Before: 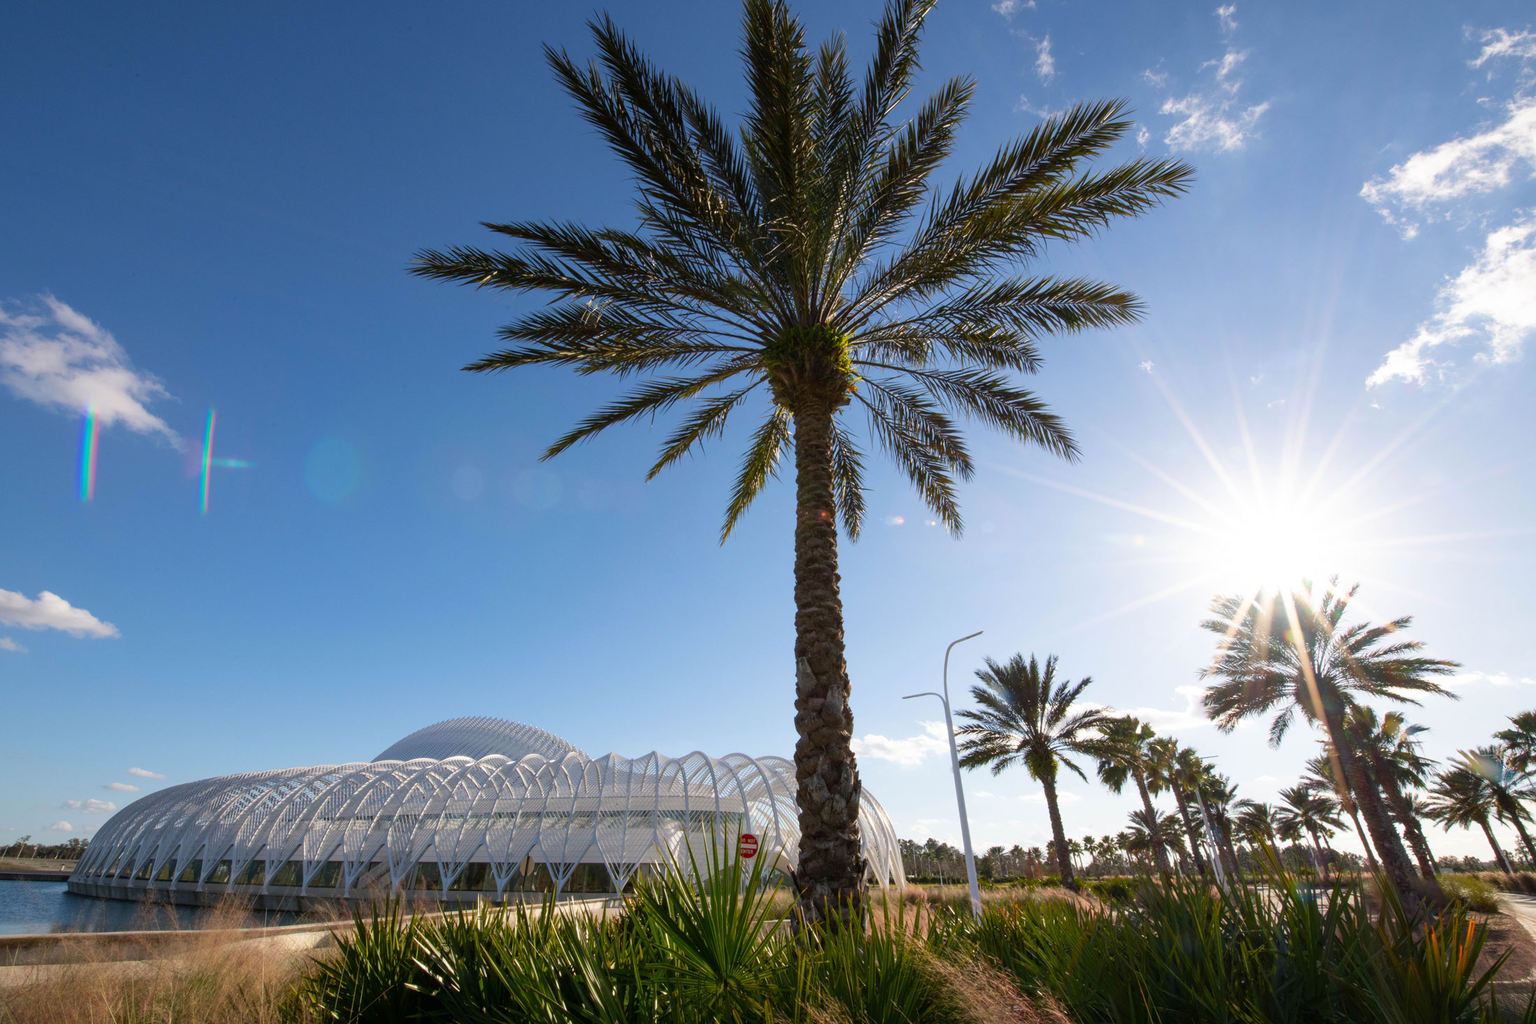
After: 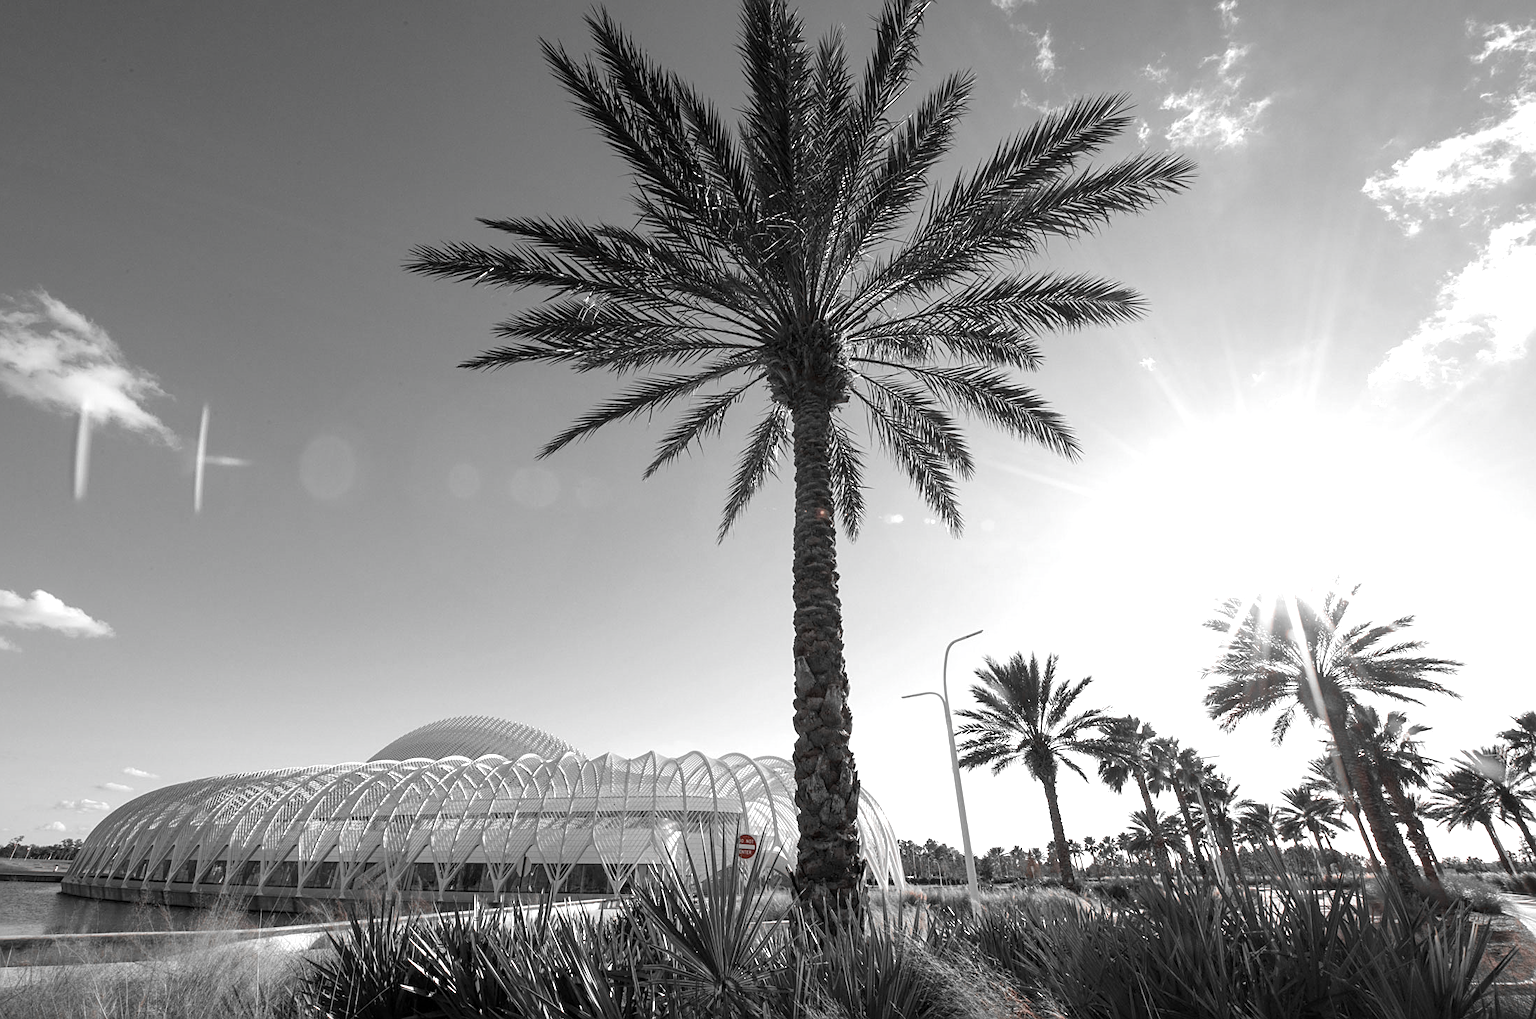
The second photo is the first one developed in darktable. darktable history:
crop: left 0.461%, top 0.548%, right 0.198%, bottom 0.594%
color zones: curves: ch1 [(0, 0.006) (0.094, 0.285) (0.171, 0.001) (0.429, 0.001) (0.571, 0.003) (0.714, 0.004) (0.857, 0.004) (1, 0.006)]
color calibration: x 0.354, y 0.367, temperature 4669.58 K
sharpen: on, module defaults
local contrast: highlights 101%, shadows 98%, detail 120%, midtone range 0.2
exposure: black level correction 0, exposure 0.499 EV, compensate exposure bias true, compensate highlight preservation false
